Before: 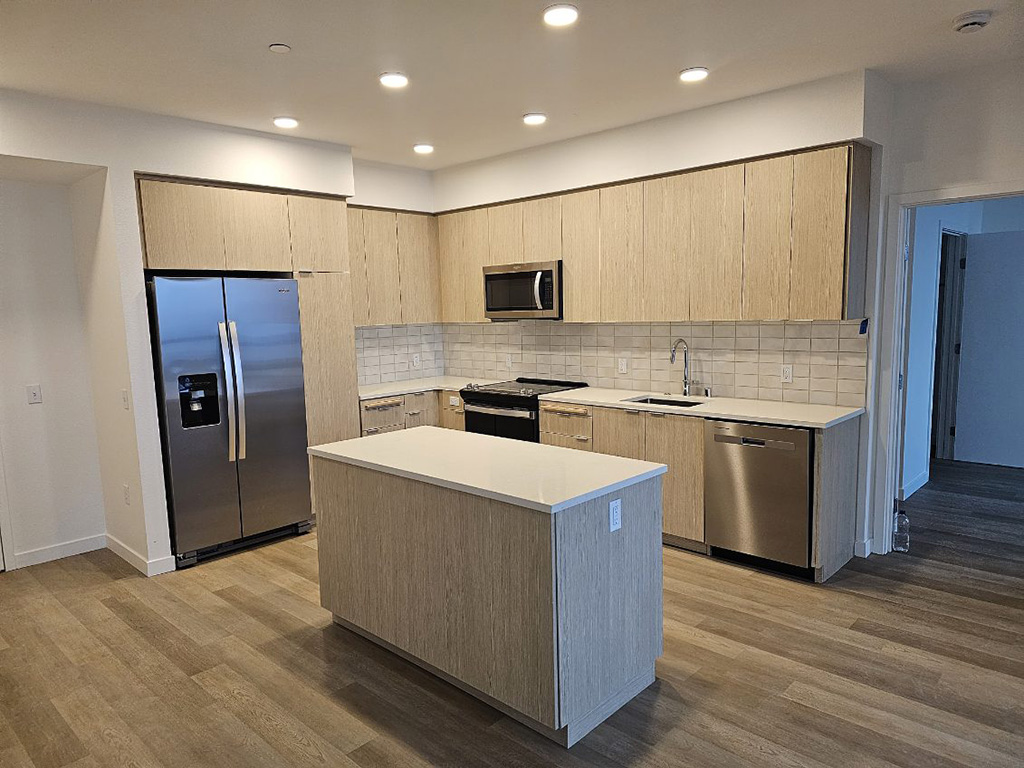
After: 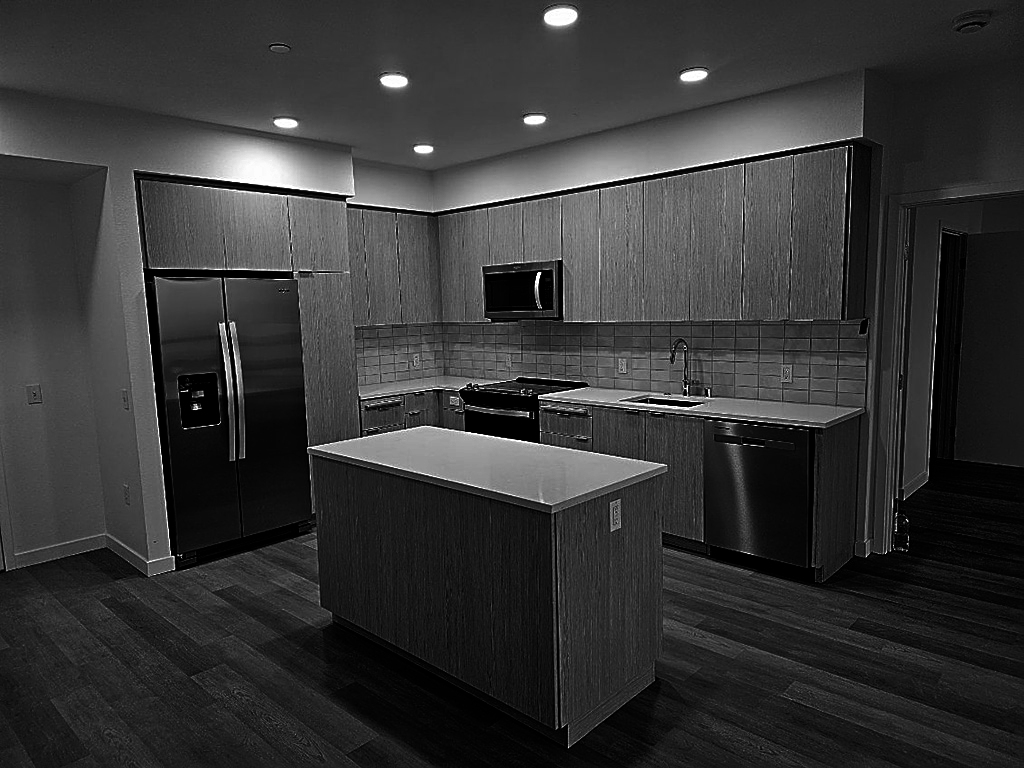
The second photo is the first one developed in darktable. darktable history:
sharpen: on, module defaults
contrast brightness saturation: contrast 0.02, brightness -1, saturation -1
